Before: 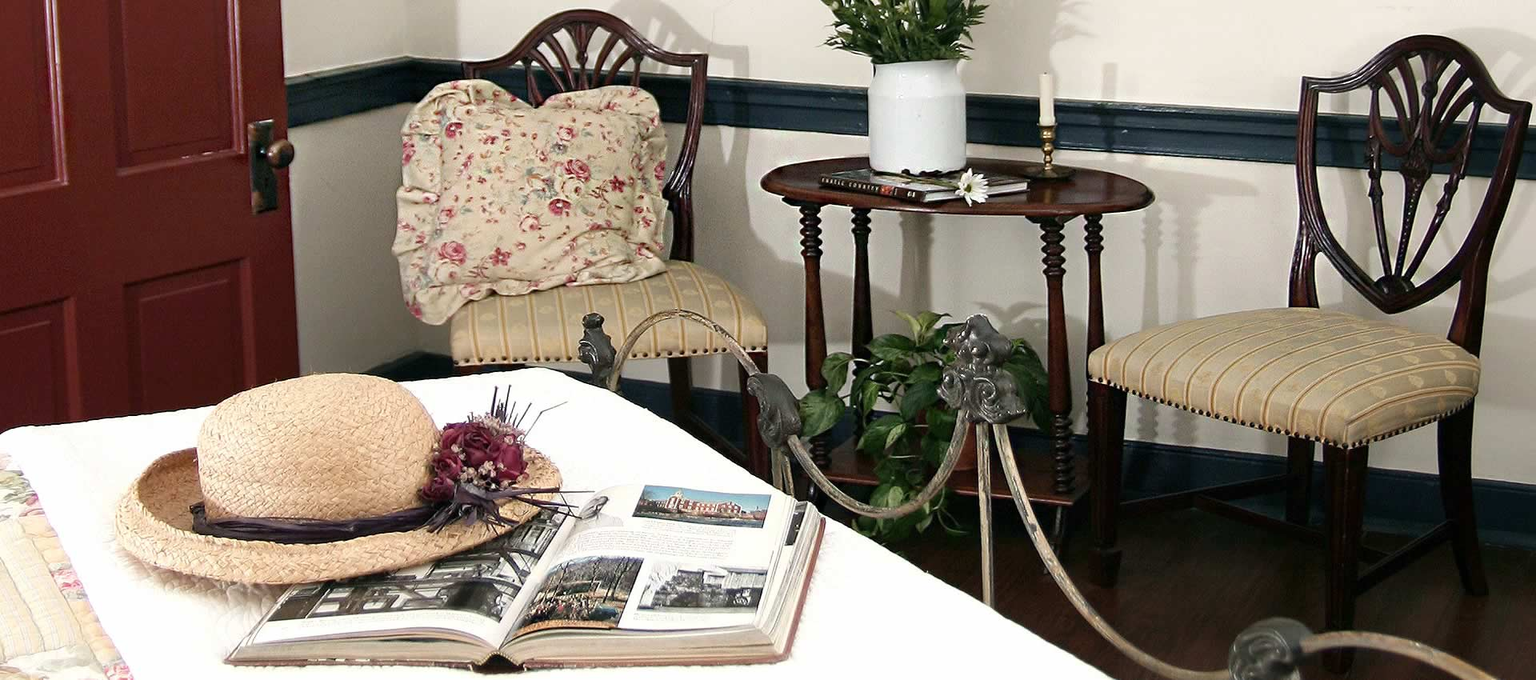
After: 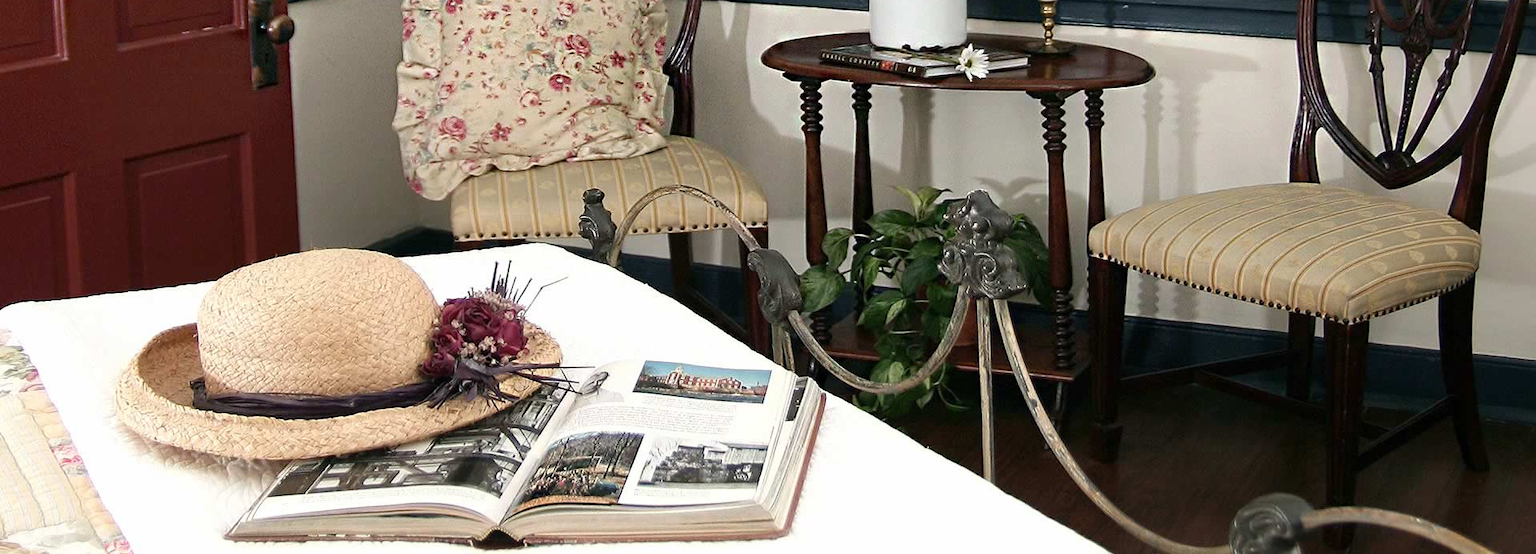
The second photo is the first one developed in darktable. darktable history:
crop and rotate: top 18.463%
